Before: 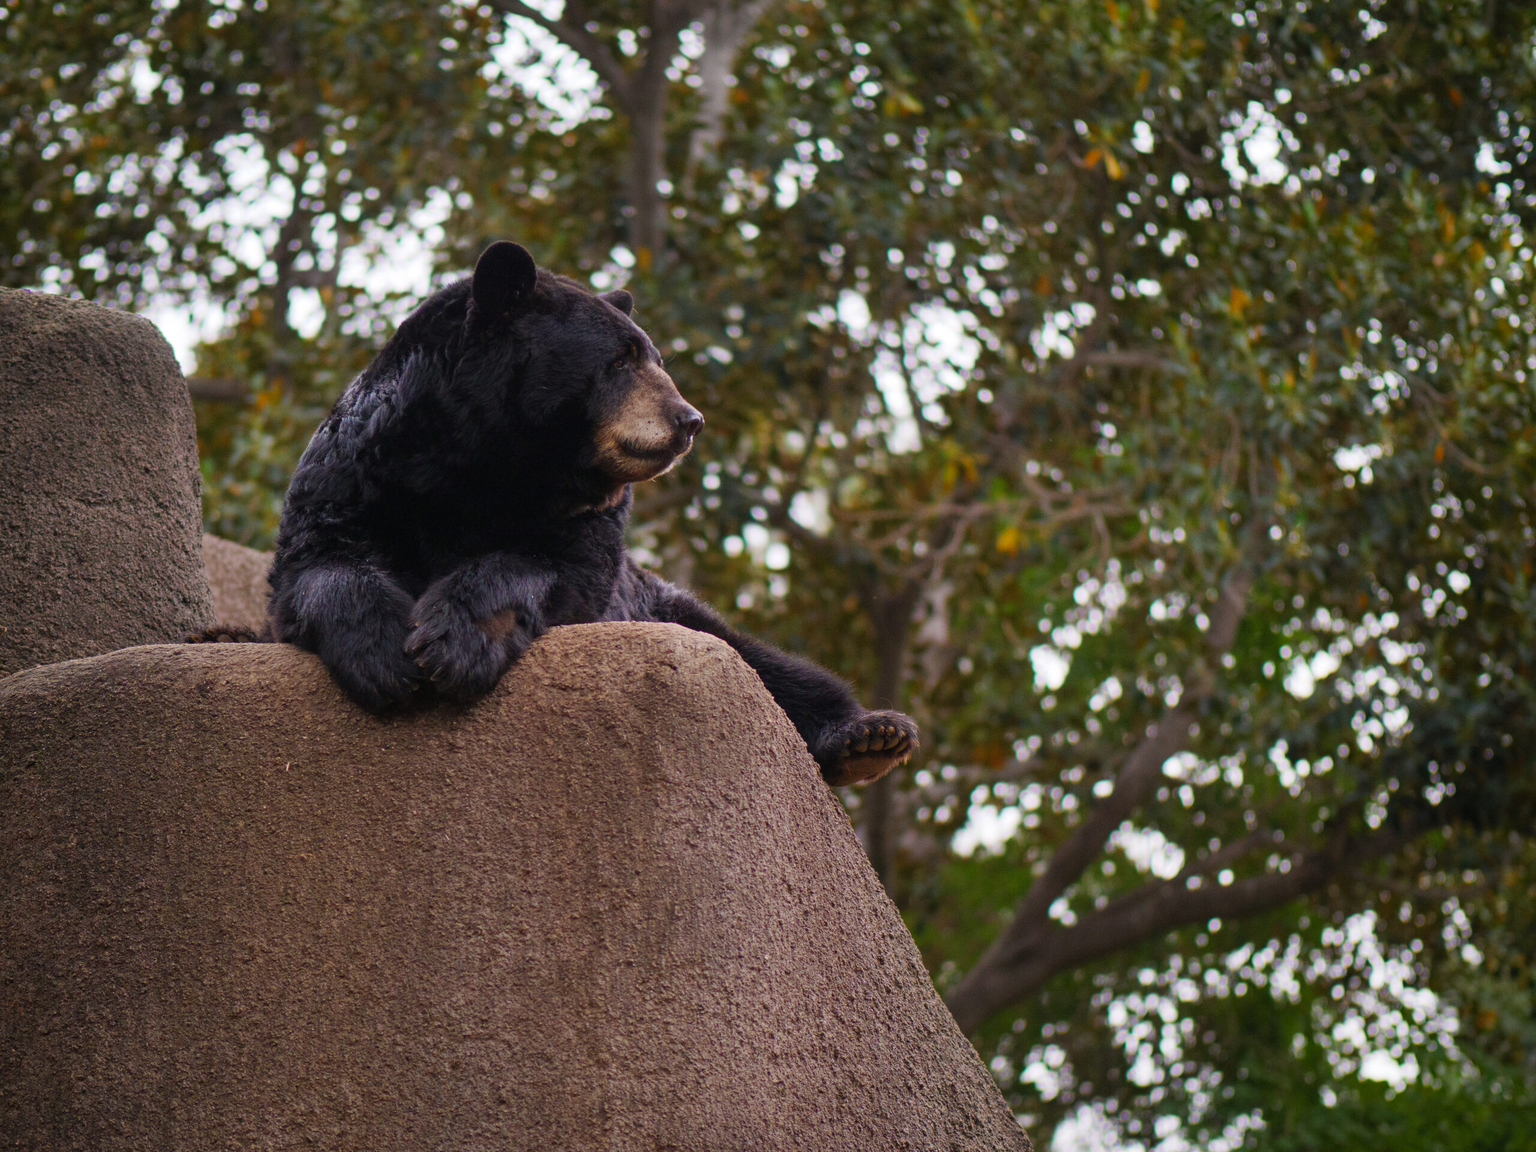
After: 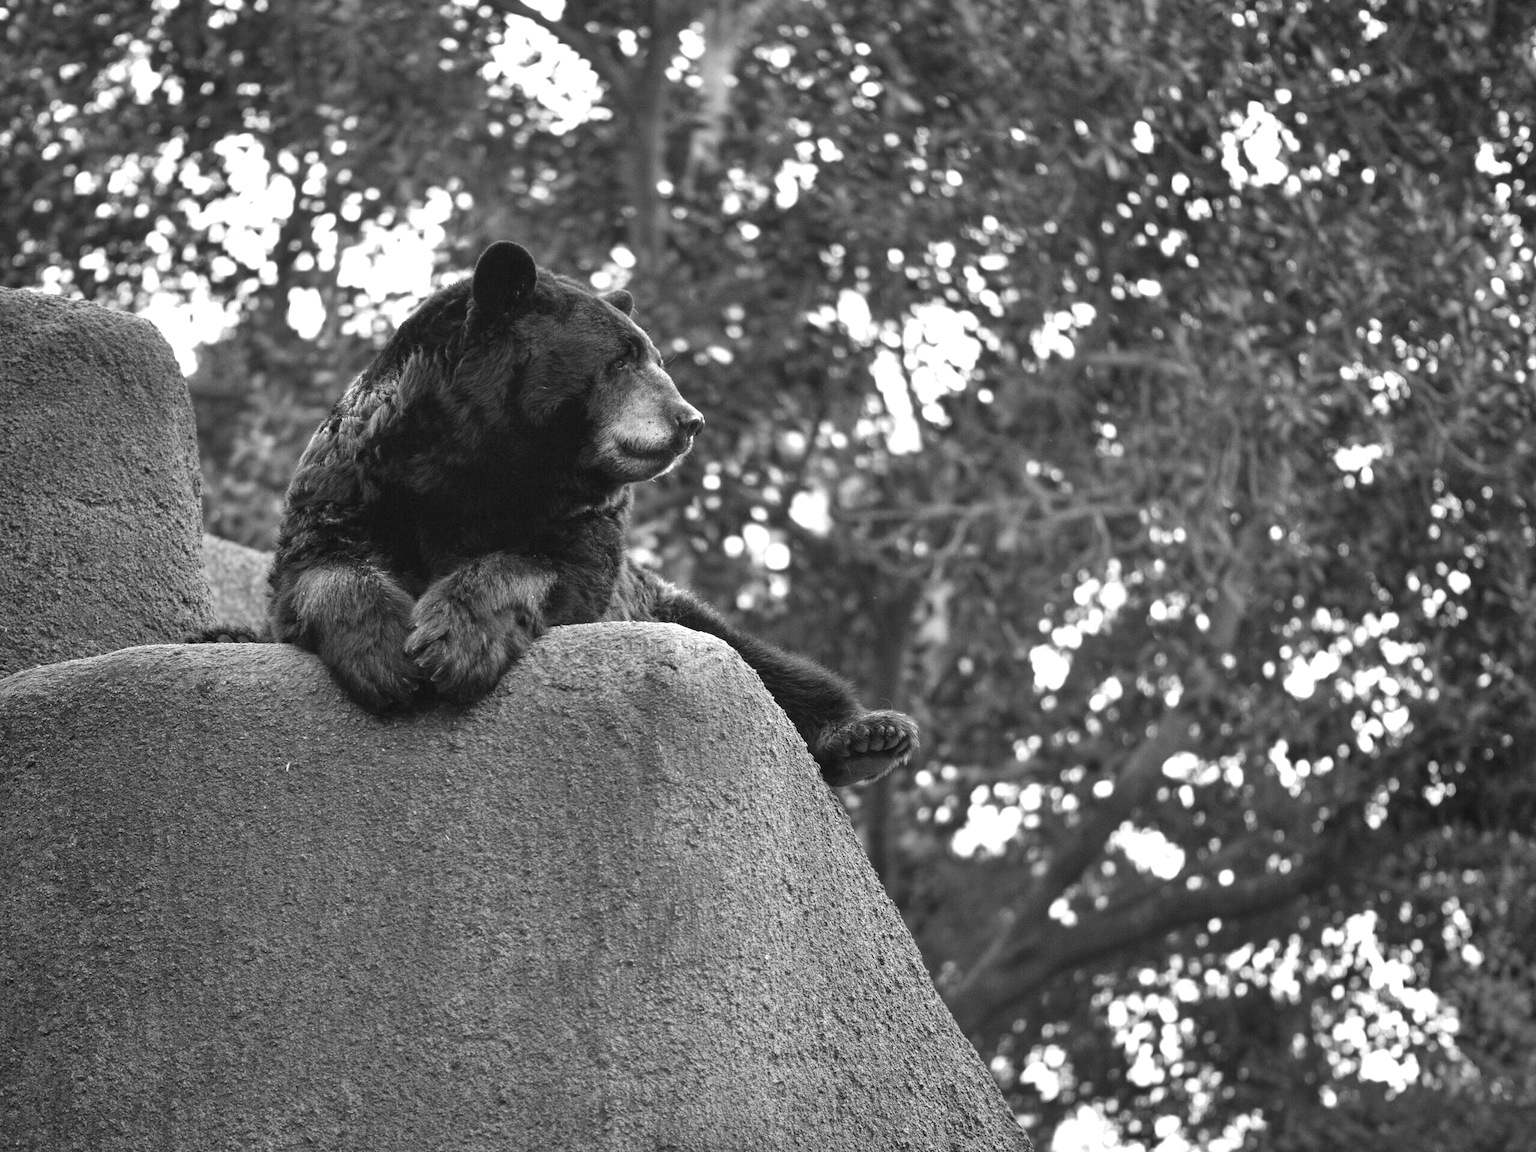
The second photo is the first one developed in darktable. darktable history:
exposure: black level correction 0, exposure 1.1 EV, compensate exposure bias true, compensate highlight preservation false
color calibration: output gray [0.22, 0.42, 0.37, 0], gray › normalize channels true, illuminant same as pipeline (D50), adaptation XYZ, x 0.346, y 0.359, gamut compression 0
shadows and highlights: soften with gaussian
